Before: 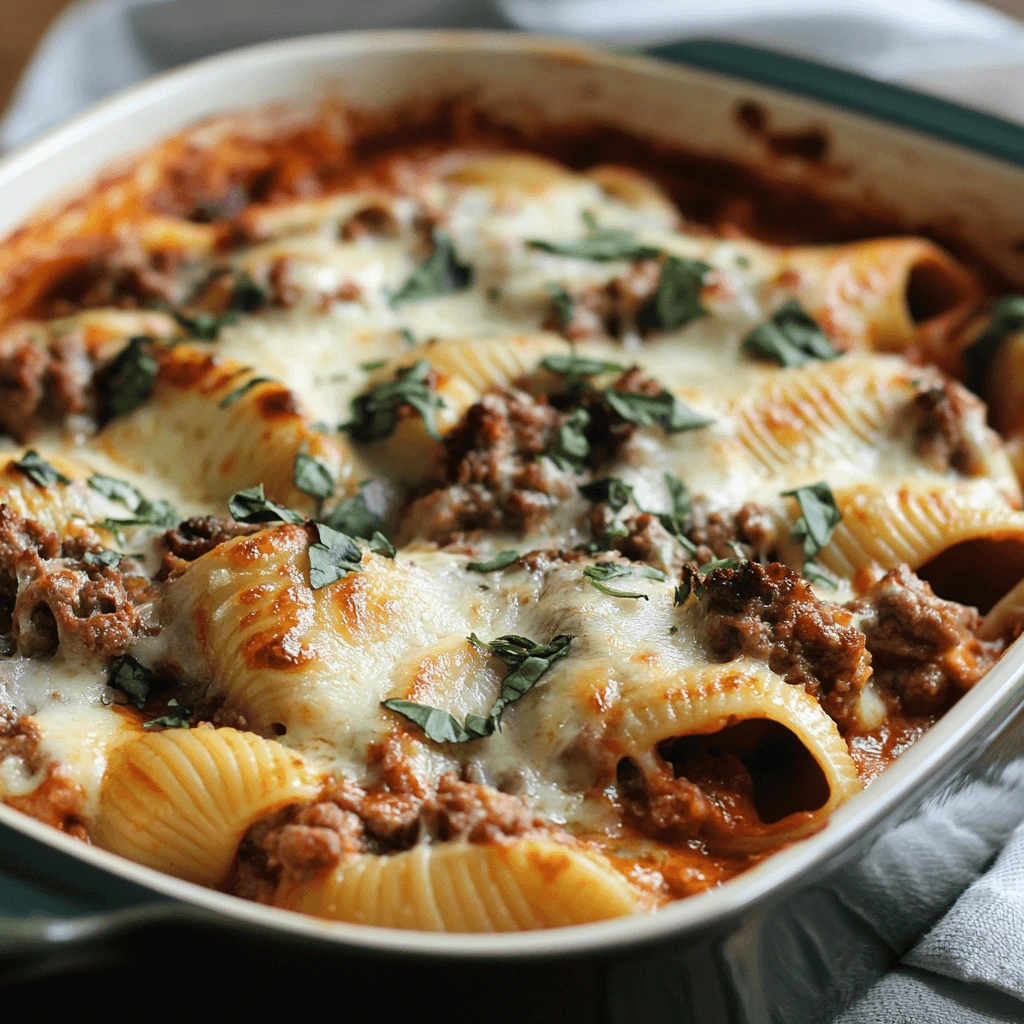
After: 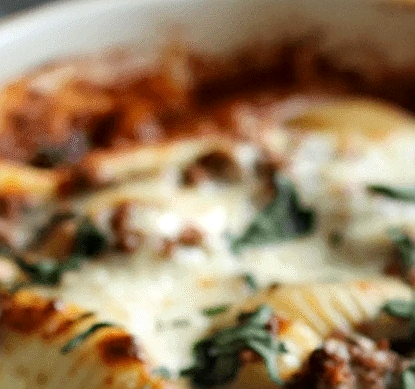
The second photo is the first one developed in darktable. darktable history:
sharpen: on, module defaults
crop: left 15.51%, top 5.441%, right 43.935%, bottom 56.482%
local contrast: mode bilateral grid, contrast 24, coarseness 61, detail 151%, midtone range 0.2
